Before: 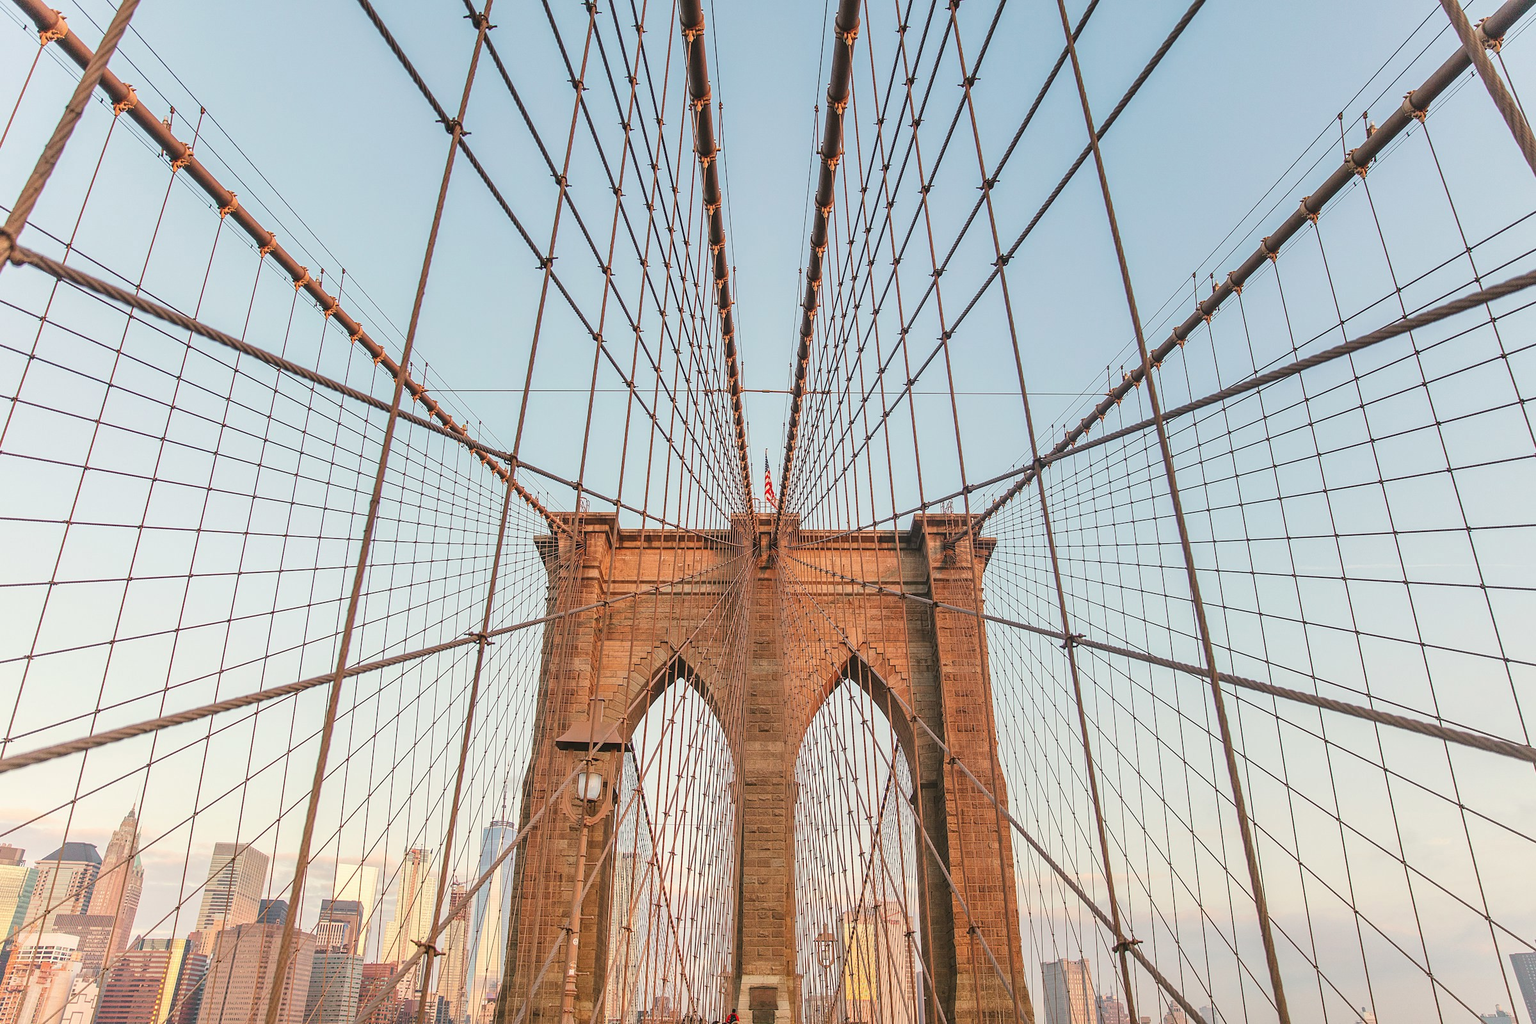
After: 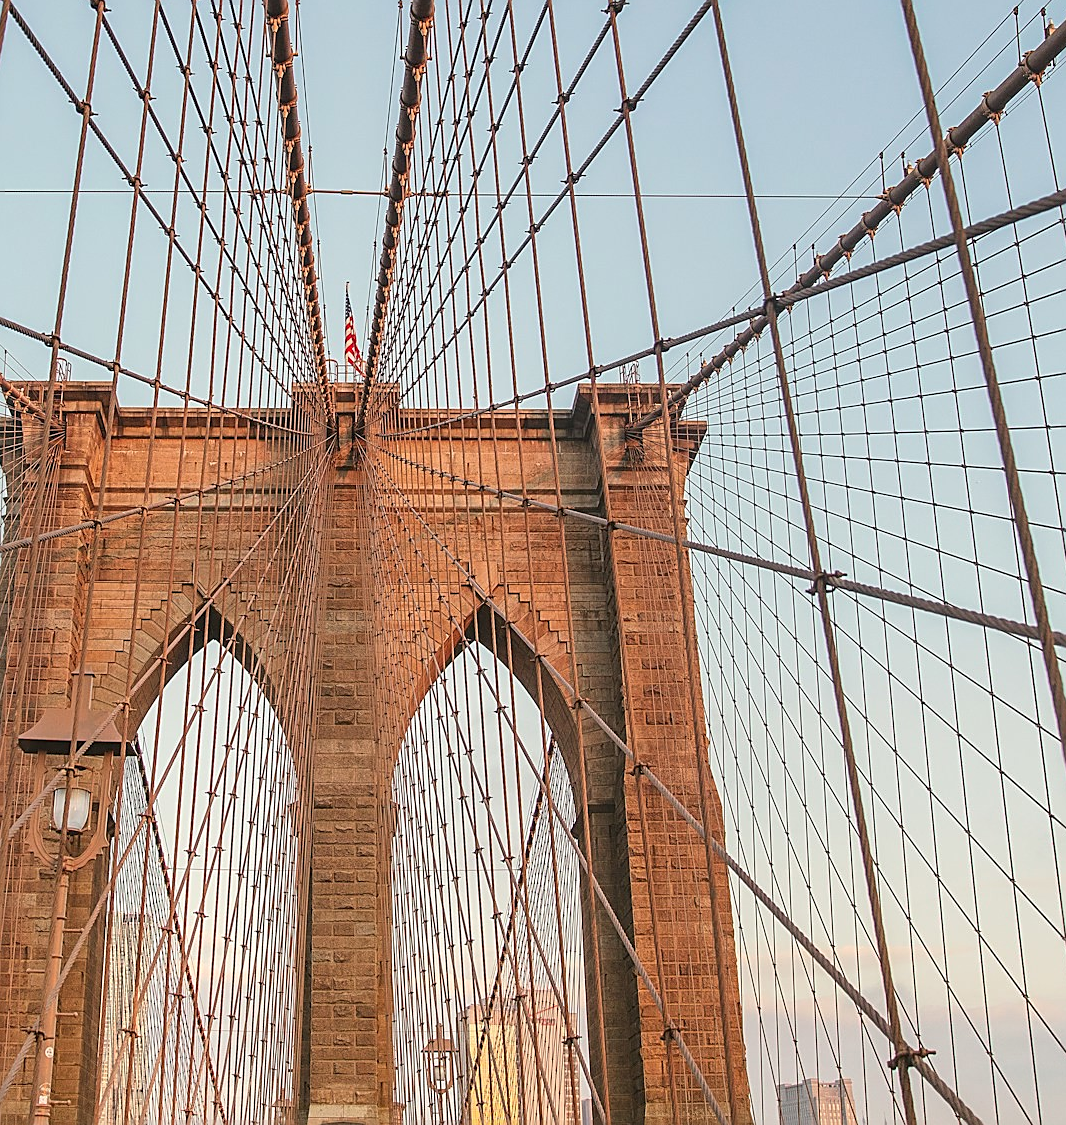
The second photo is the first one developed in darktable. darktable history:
sharpen: on, module defaults
crop: left 35.432%, top 26.233%, right 20.145%, bottom 3.432%
